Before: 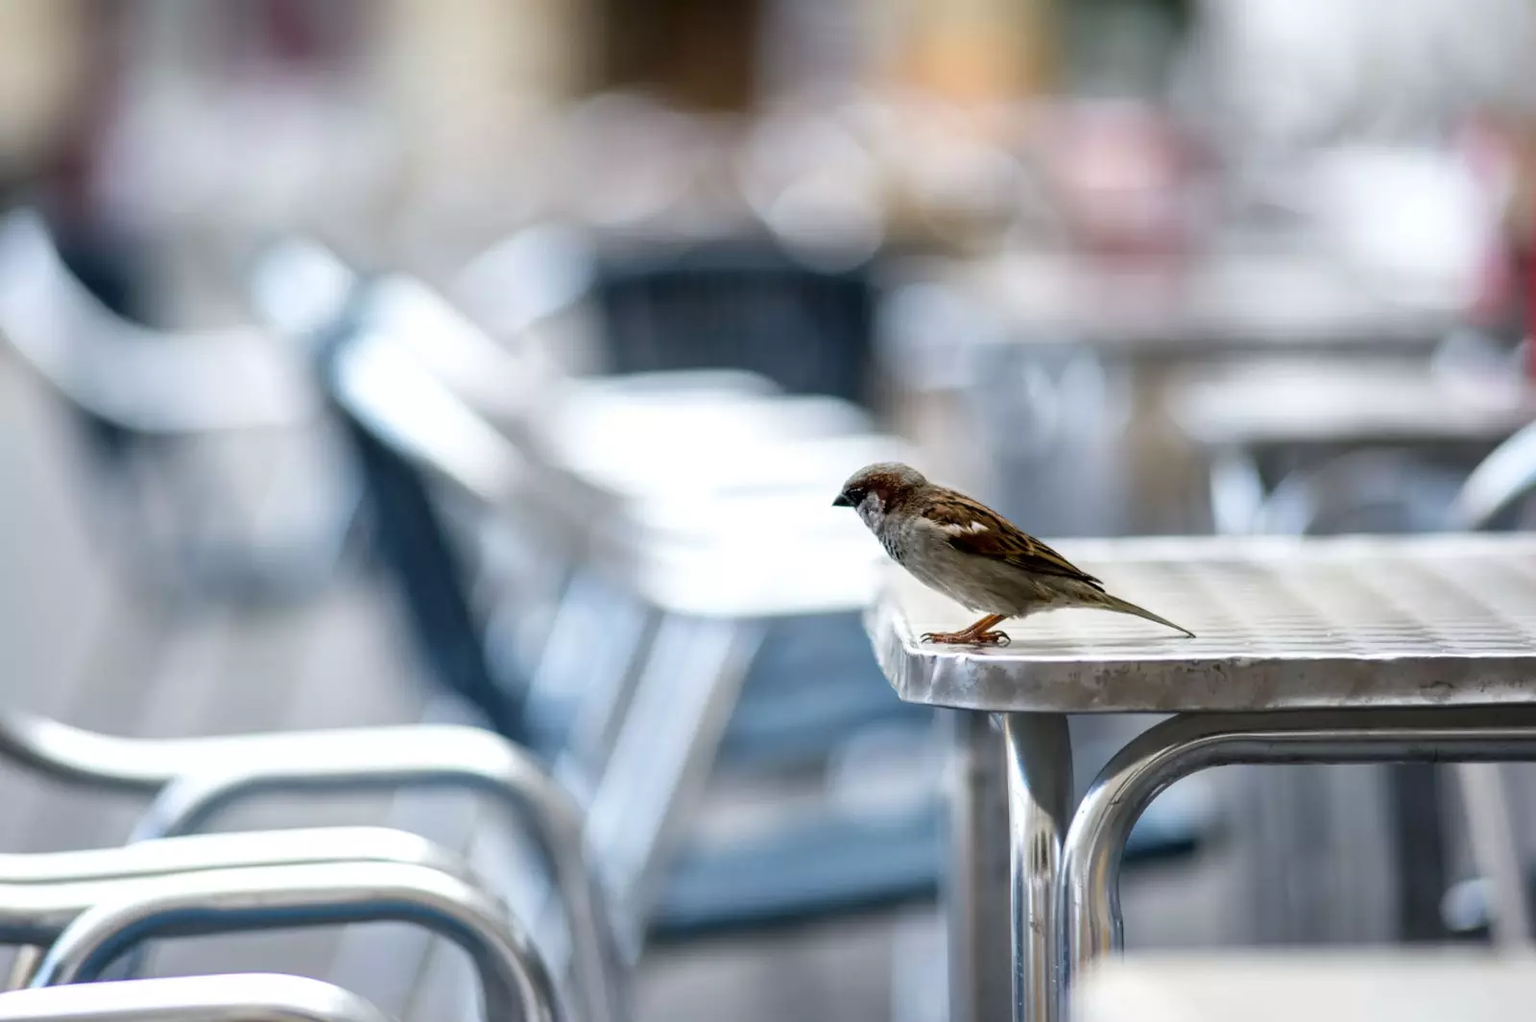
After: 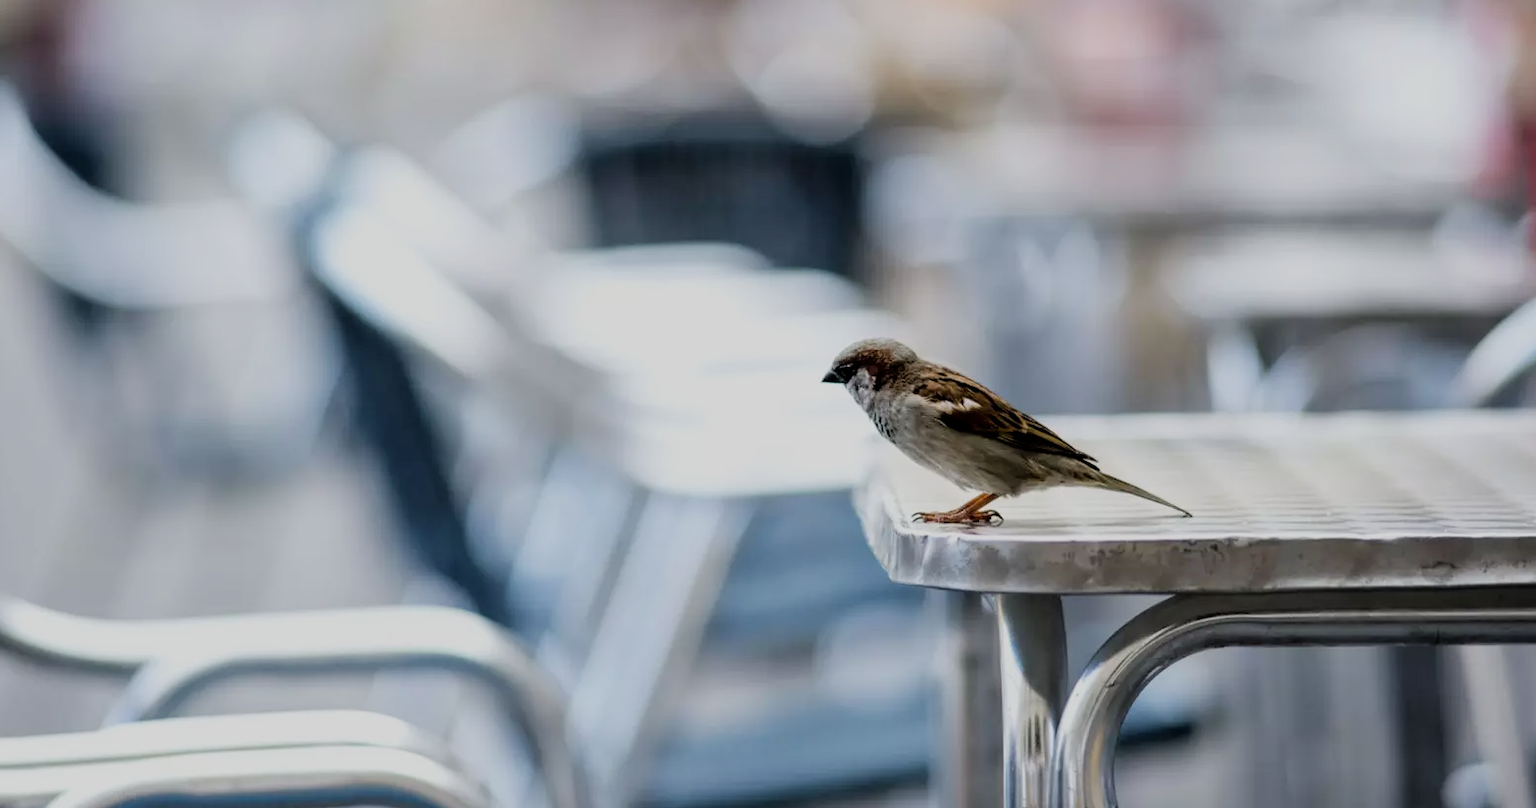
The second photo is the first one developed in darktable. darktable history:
crop and rotate: left 1.834%, top 12.931%, right 0.174%, bottom 9.527%
filmic rgb: black relative exposure -7.65 EV, white relative exposure 4.56 EV, hardness 3.61
